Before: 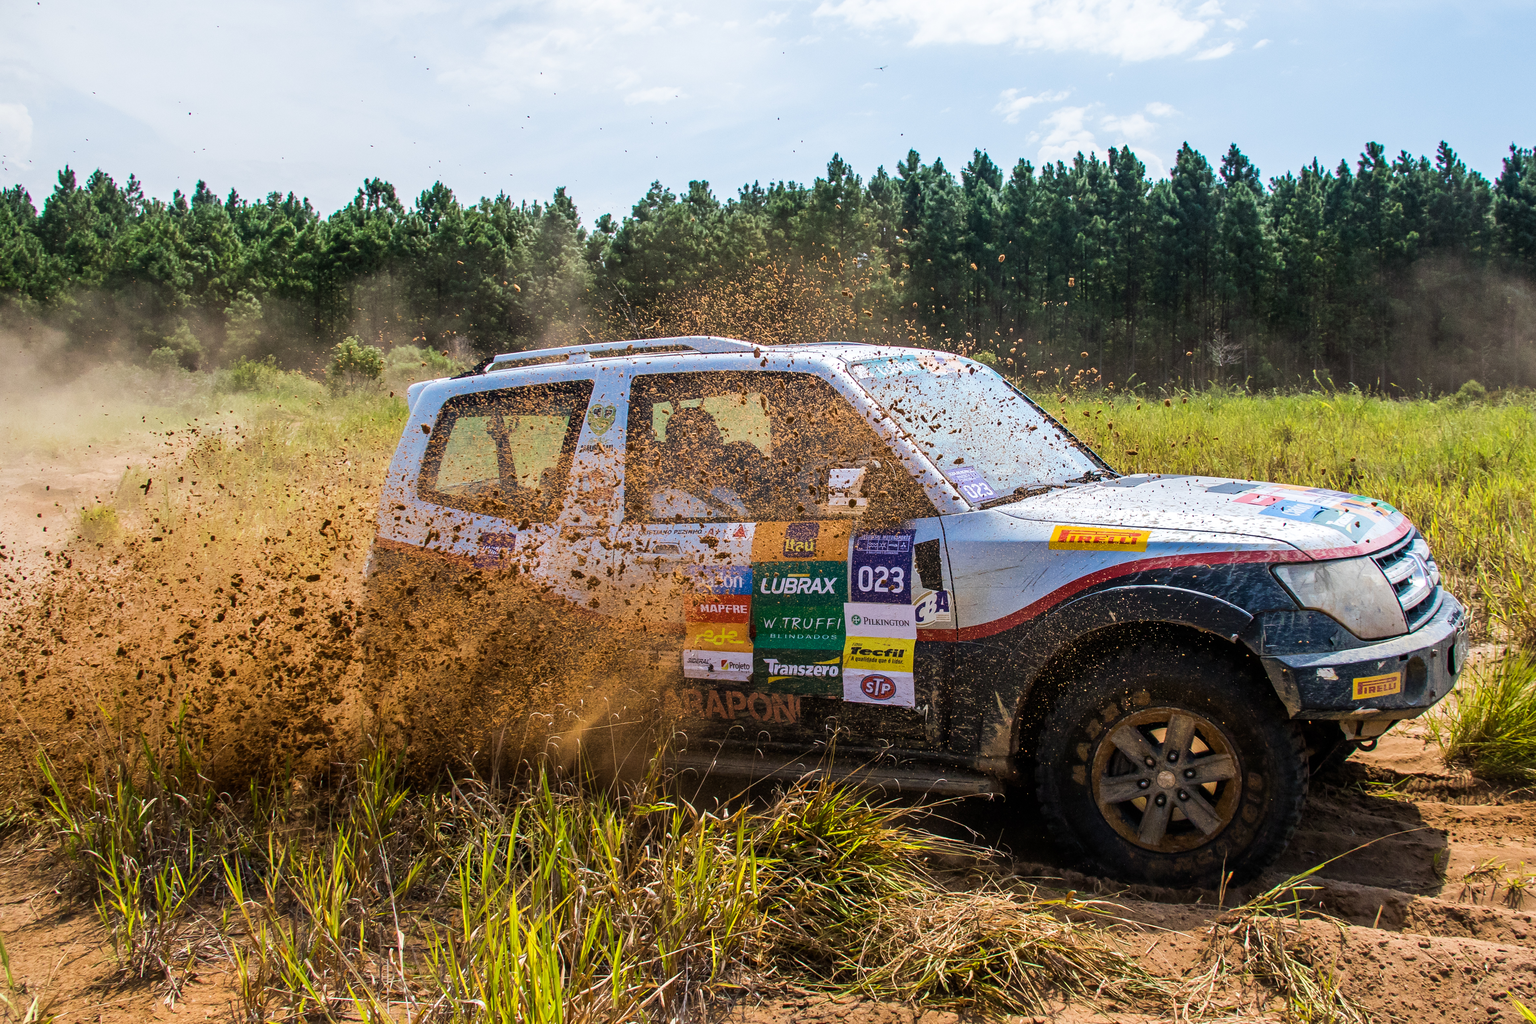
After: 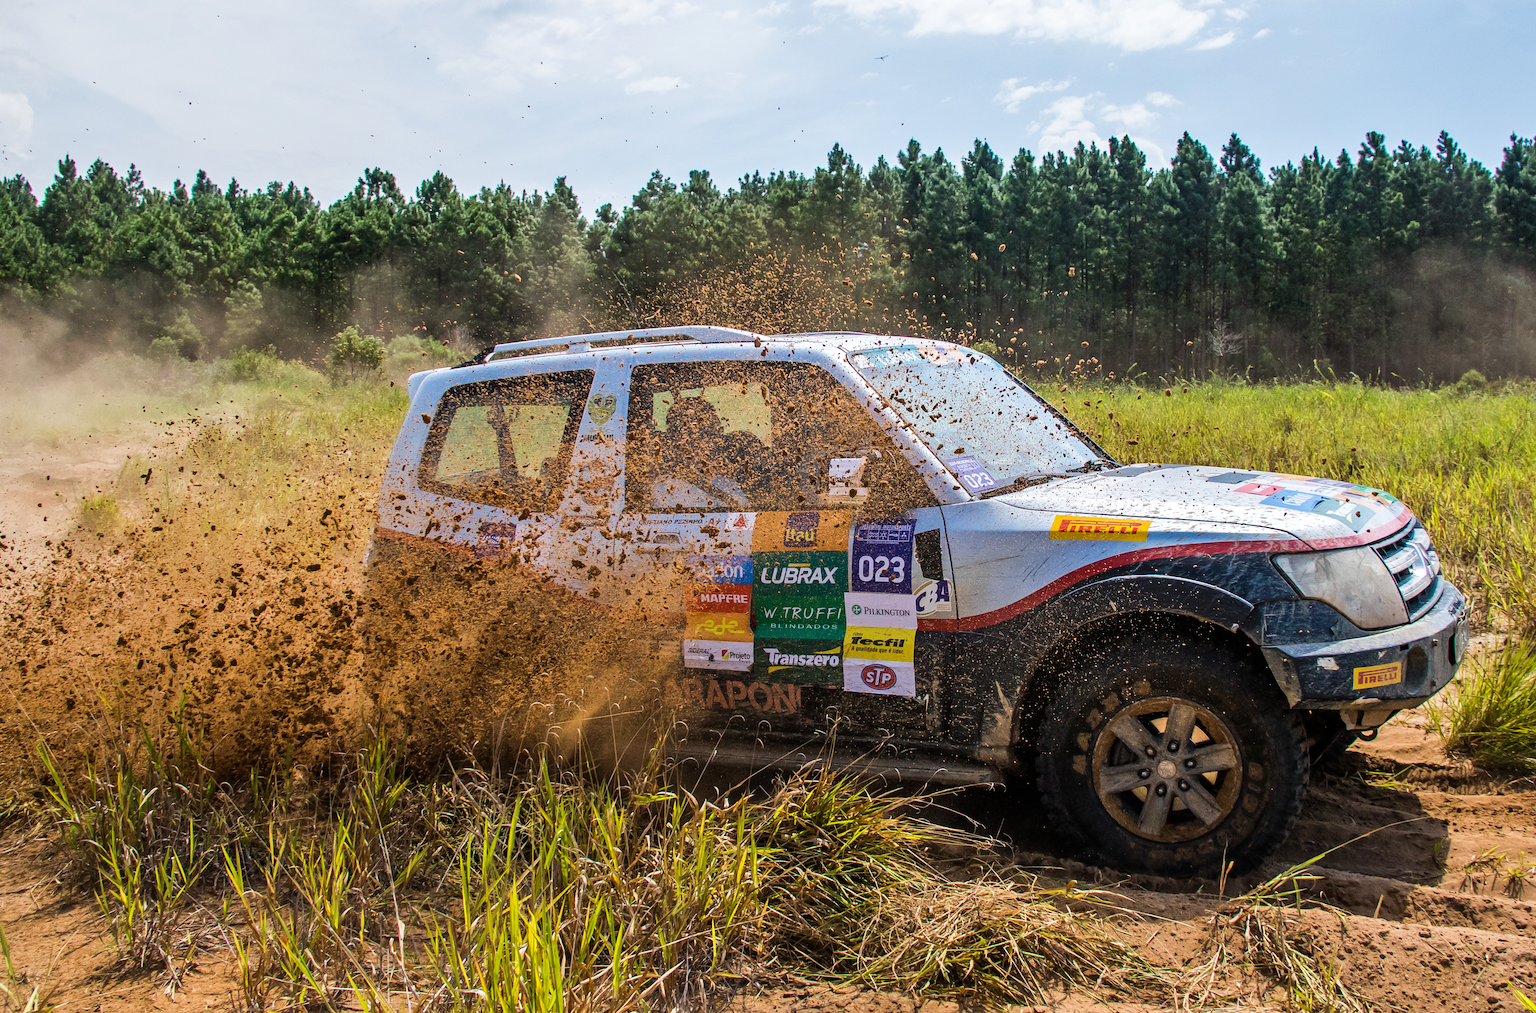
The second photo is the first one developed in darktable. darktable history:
shadows and highlights: shadows 32, highlights -32, soften with gaussian
crop: top 1.049%, right 0.001%
